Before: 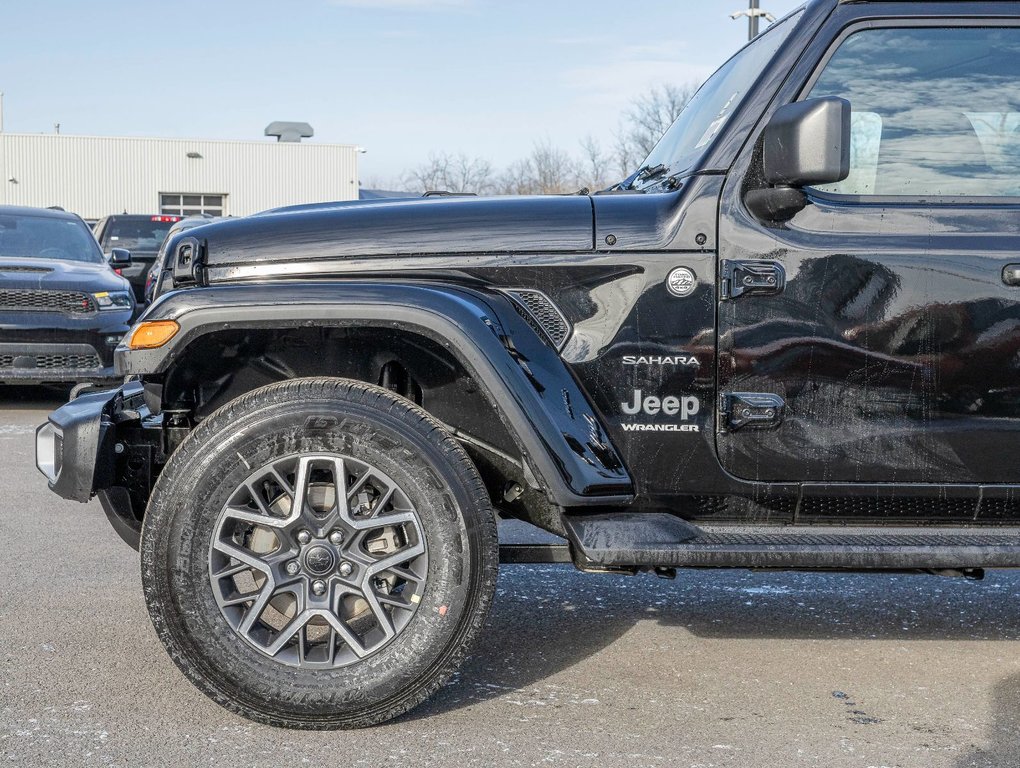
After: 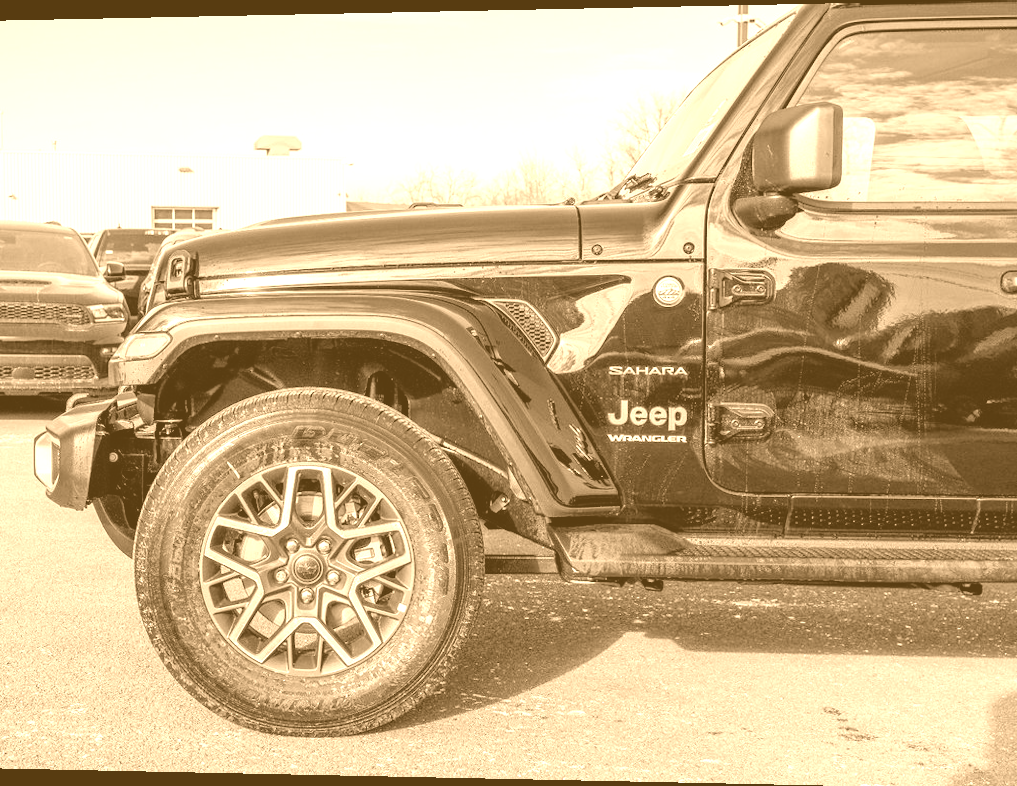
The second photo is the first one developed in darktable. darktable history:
white balance: red 0.948, green 1.02, blue 1.176
shadows and highlights: shadows -23.08, highlights 46.15, soften with gaussian
rotate and perspective: lens shift (horizontal) -0.055, automatic cropping off
colorize: hue 28.8°, source mix 100%
crop: top 0.05%, bottom 0.098%
